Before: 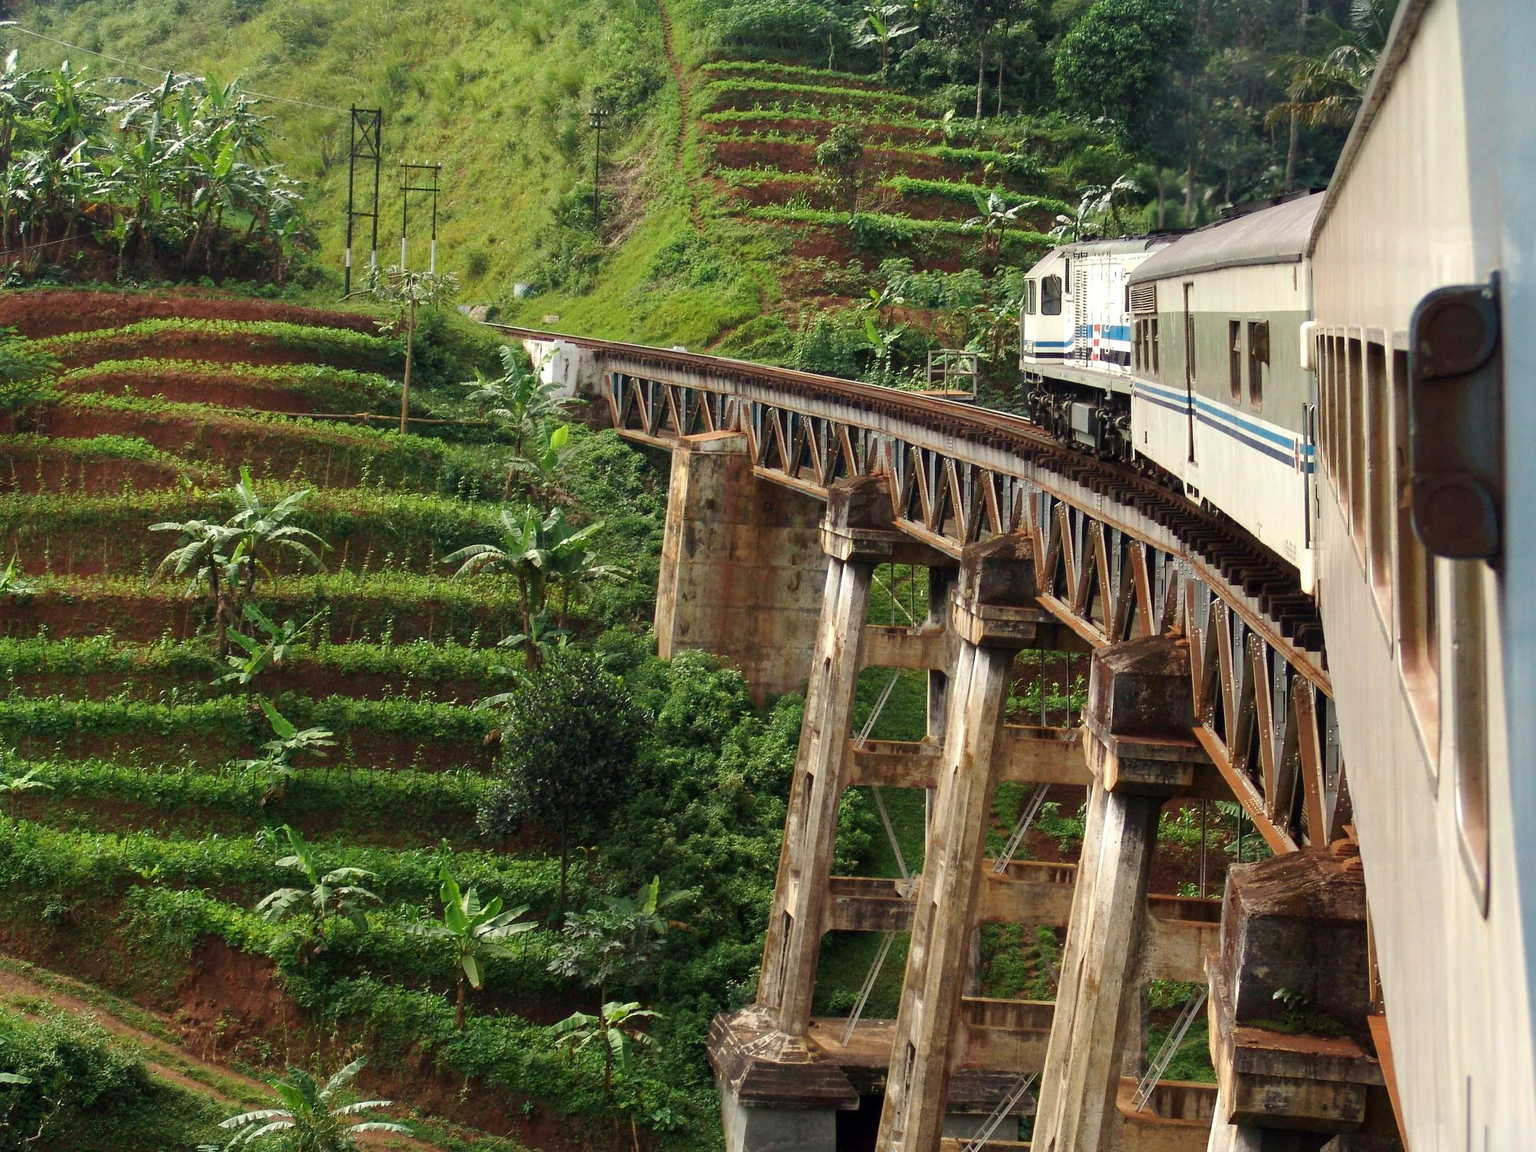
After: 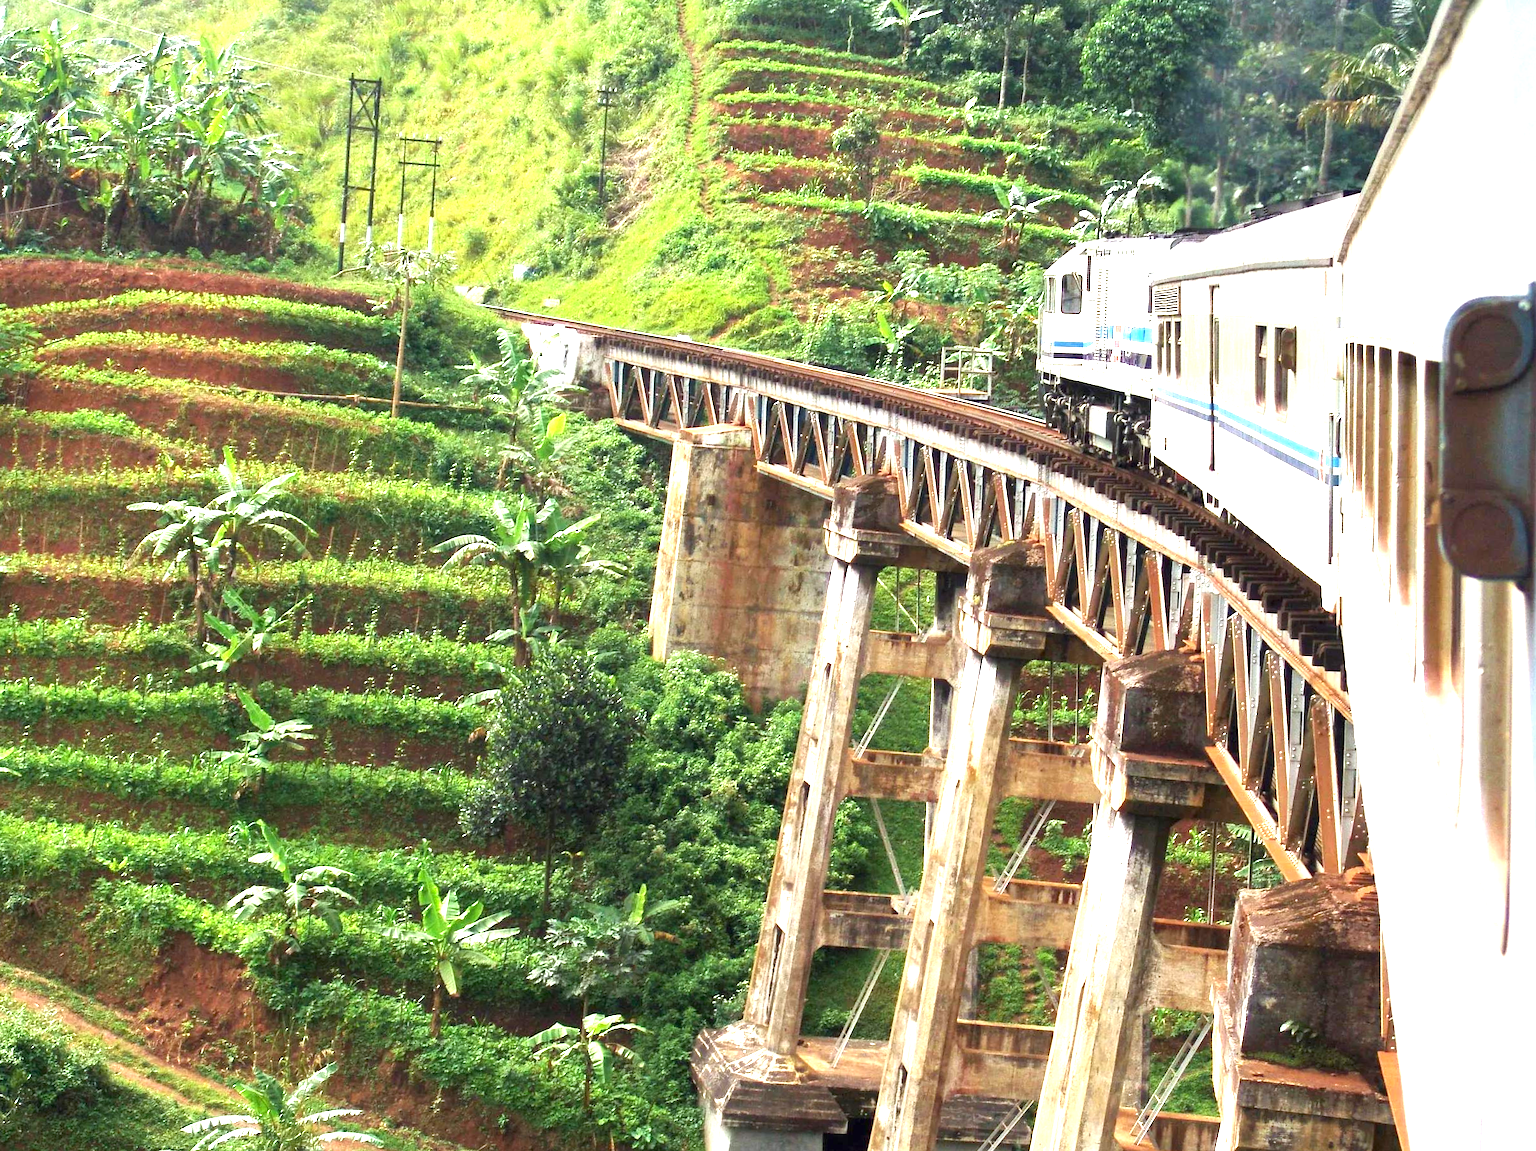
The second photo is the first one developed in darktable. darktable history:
exposure: black level correction 0, exposure 1.75 EV, compensate exposure bias true, compensate highlight preservation false
white balance: red 0.976, blue 1.04
crop and rotate: angle -1.69°
